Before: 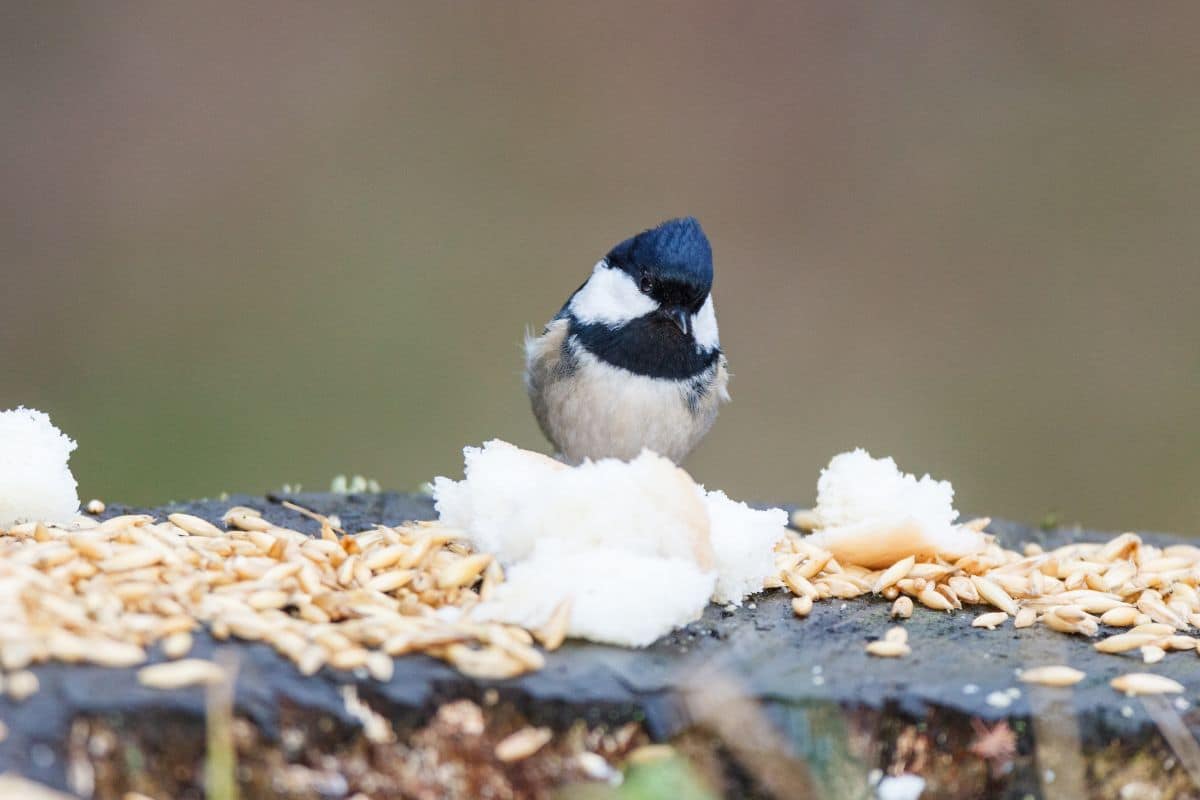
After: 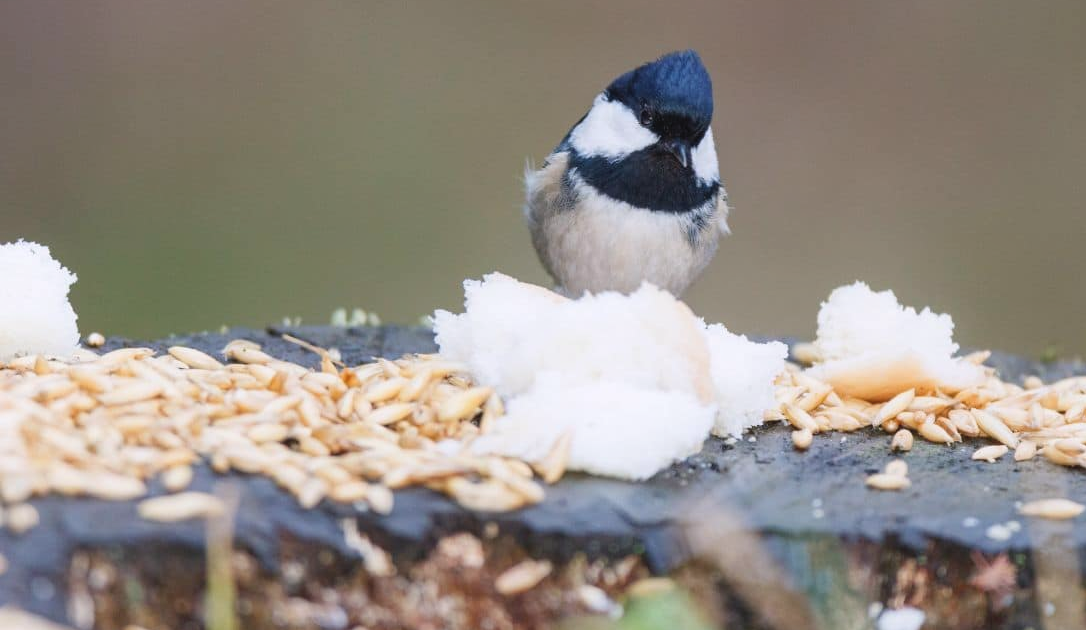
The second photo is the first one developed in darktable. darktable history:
white balance: red 1.009, blue 1.027
tone equalizer: on, module defaults
exposure: exposure -0.04 EV, compensate highlight preservation false
crop: top 20.916%, right 9.437%, bottom 0.316%
contrast equalizer: octaves 7, y [[0.6 ×6], [0.55 ×6], [0 ×6], [0 ×6], [0 ×6]], mix -0.3
